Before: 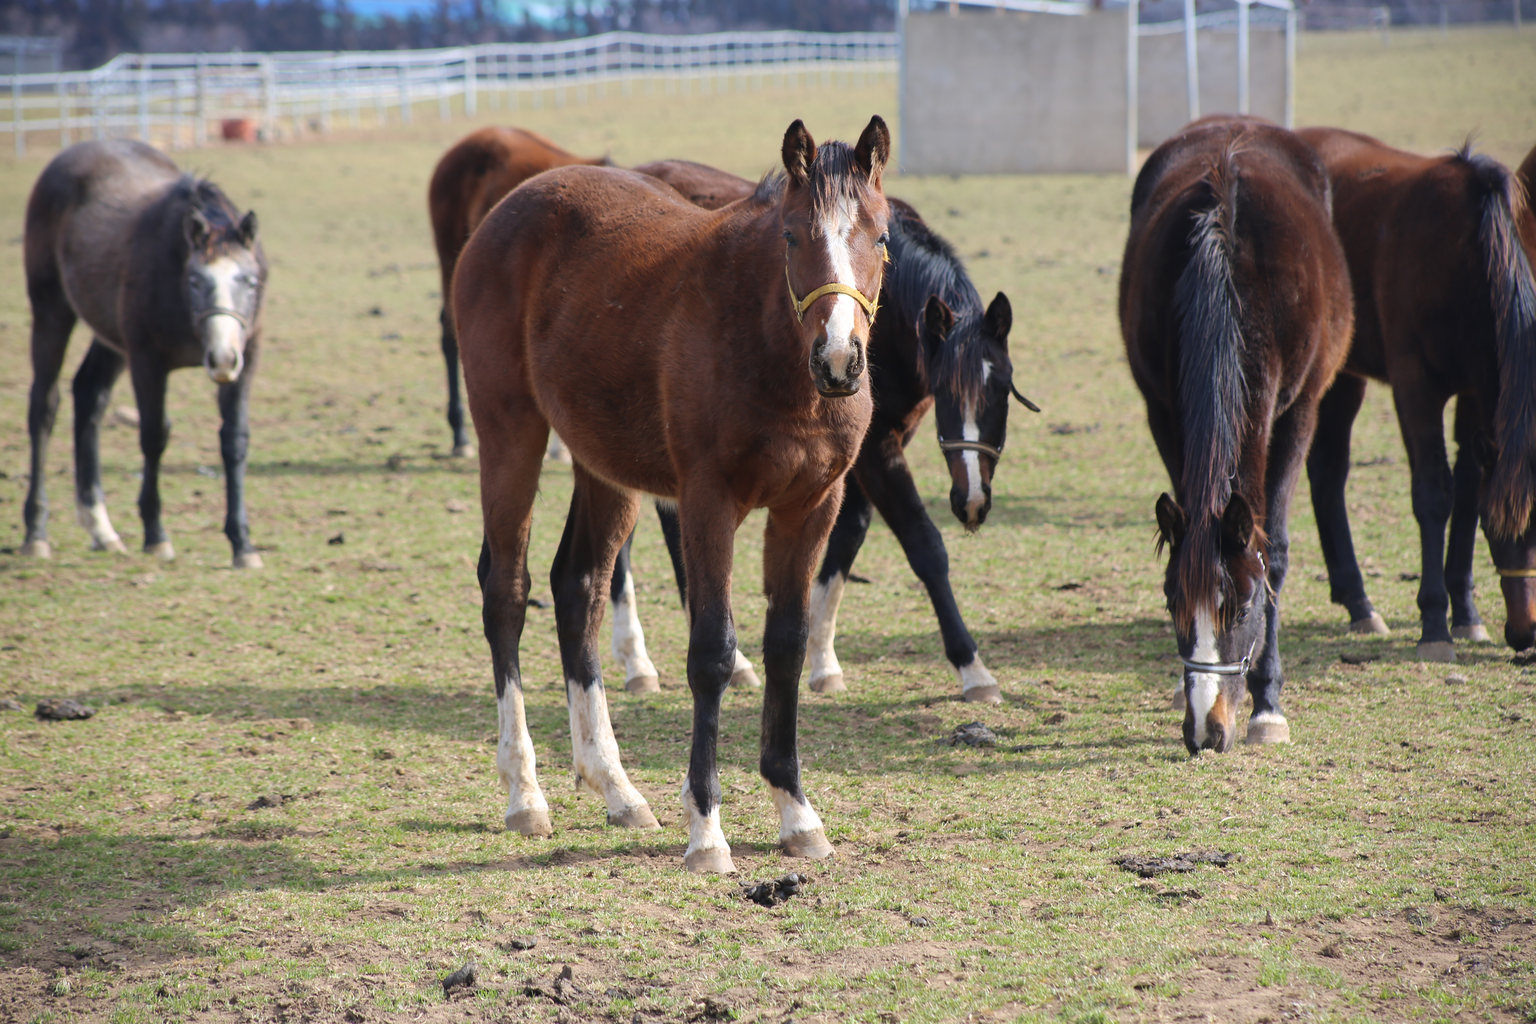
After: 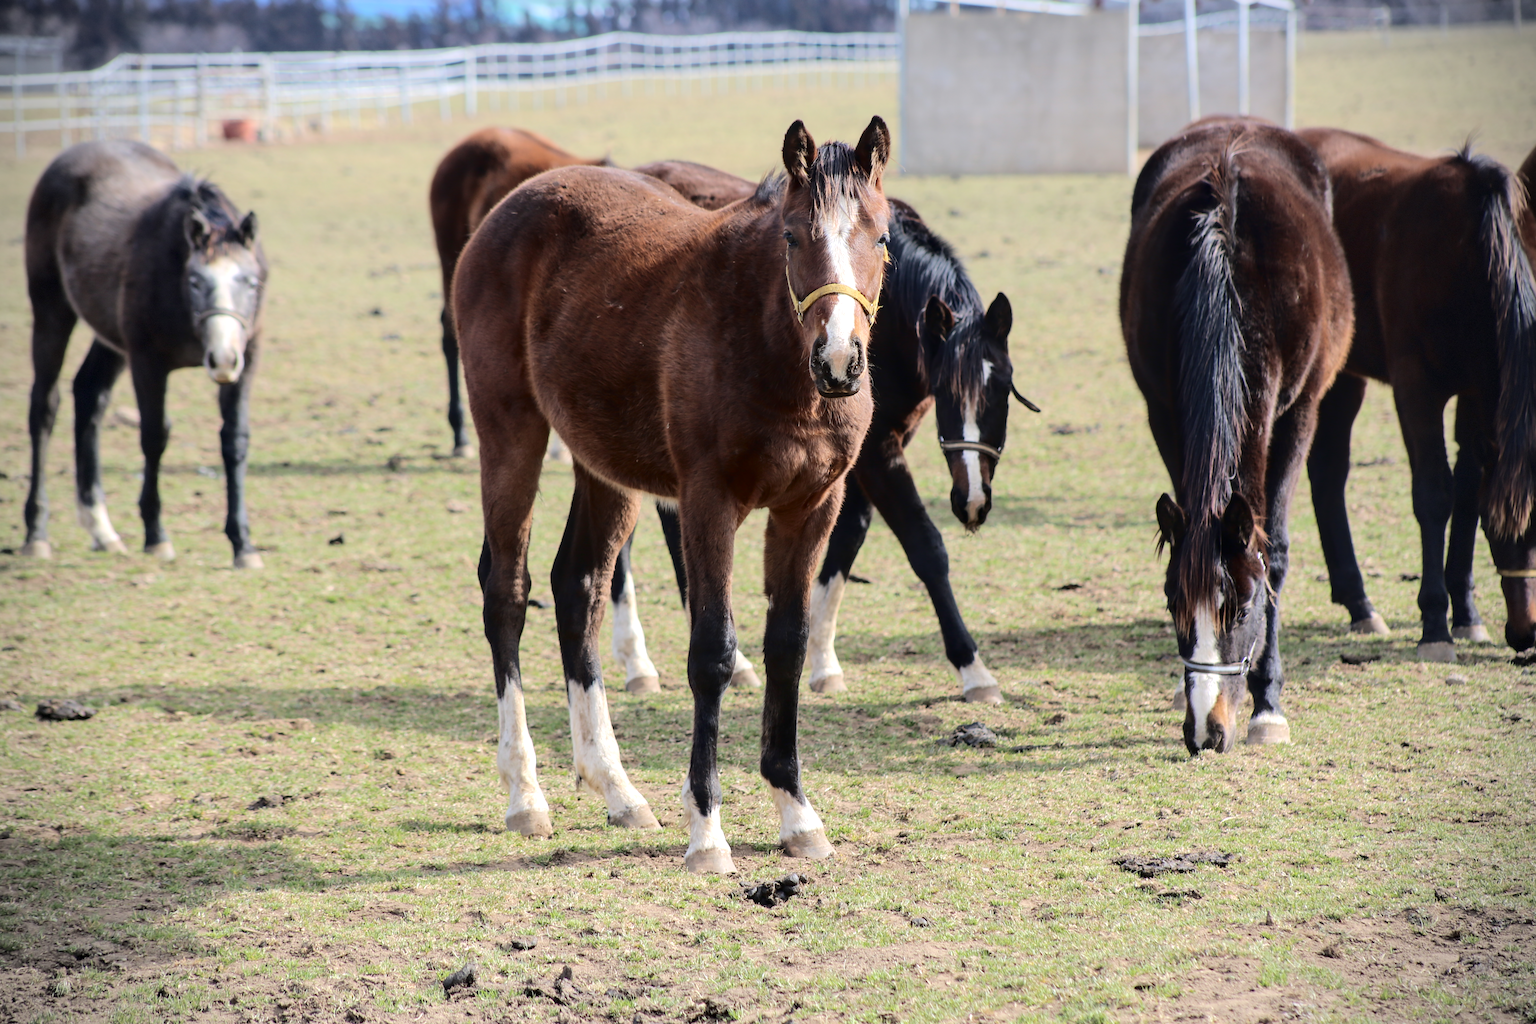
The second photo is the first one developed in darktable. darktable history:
vignetting: fall-off radius 60.82%, dithering 8-bit output
exposure: compensate exposure bias true, compensate highlight preservation false
local contrast: highlights 91%, shadows 83%
tone curve: curves: ch0 [(0, 0) (0.003, 0.031) (0.011, 0.033) (0.025, 0.038) (0.044, 0.049) (0.069, 0.059) (0.1, 0.071) (0.136, 0.093) (0.177, 0.142) (0.224, 0.204) (0.277, 0.292) (0.335, 0.387) (0.399, 0.484) (0.468, 0.567) (0.543, 0.643) (0.623, 0.712) (0.709, 0.776) (0.801, 0.837) (0.898, 0.903) (1, 1)], color space Lab, independent channels, preserve colors none
